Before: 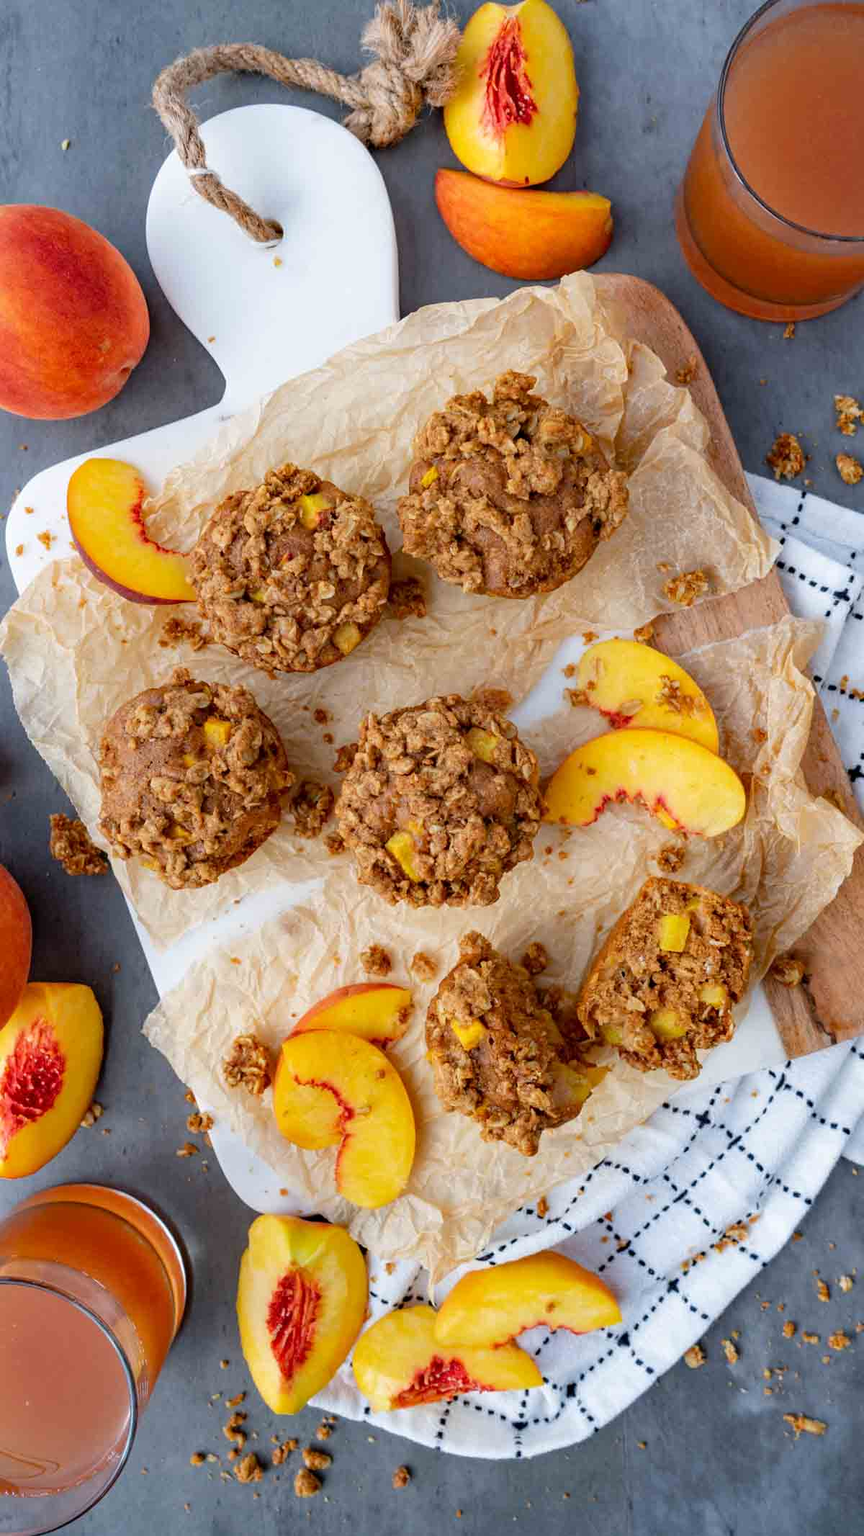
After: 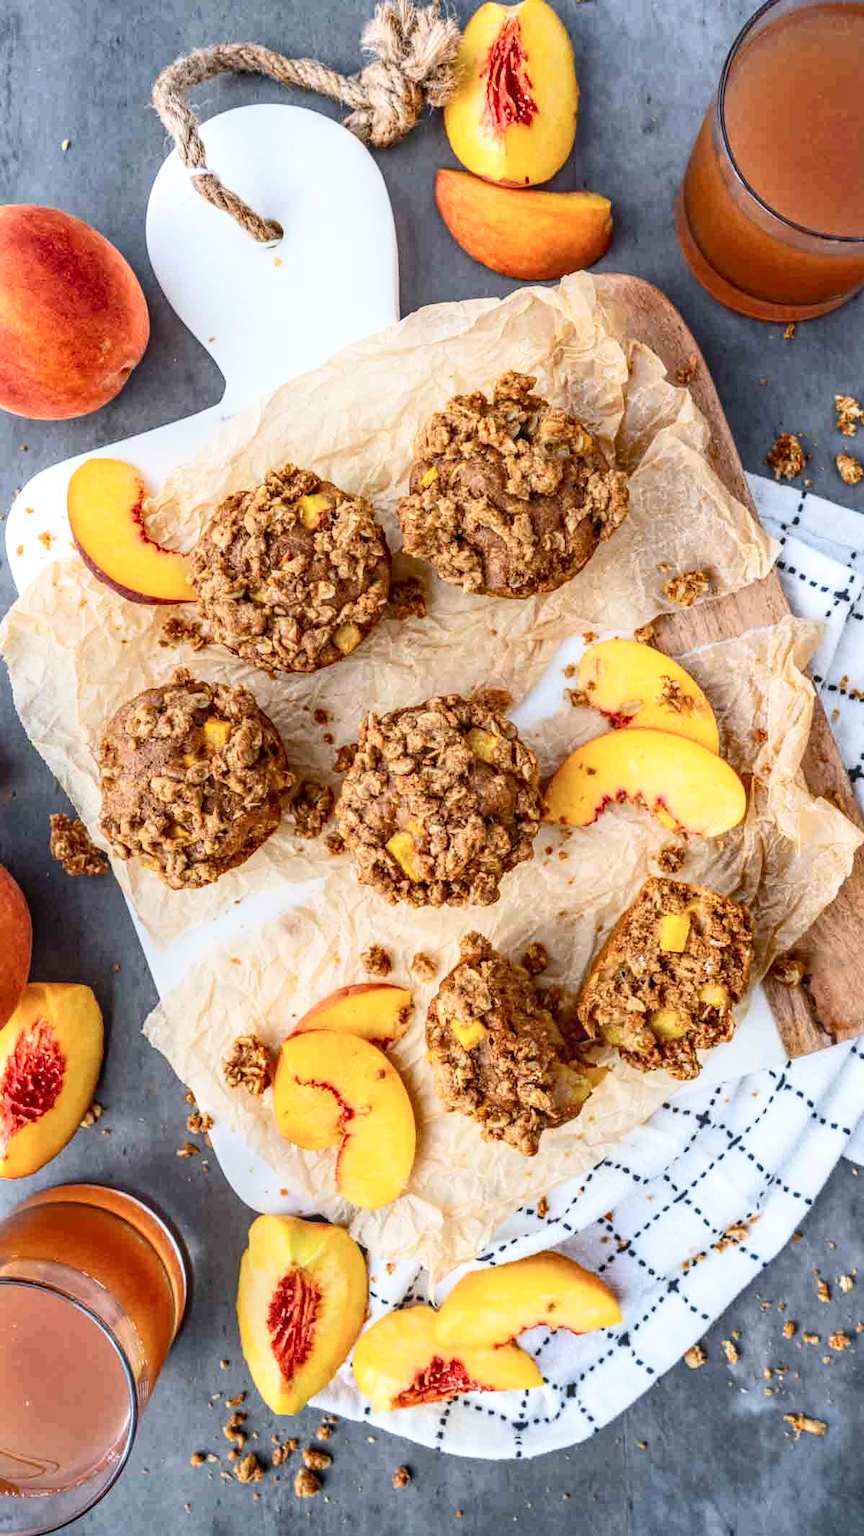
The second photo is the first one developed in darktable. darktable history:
shadows and highlights: shadows 0, highlights 40
contrast brightness saturation: contrast 0.24, brightness 0.09
local contrast: highlights 0%, shadows 0%, detail 133%
